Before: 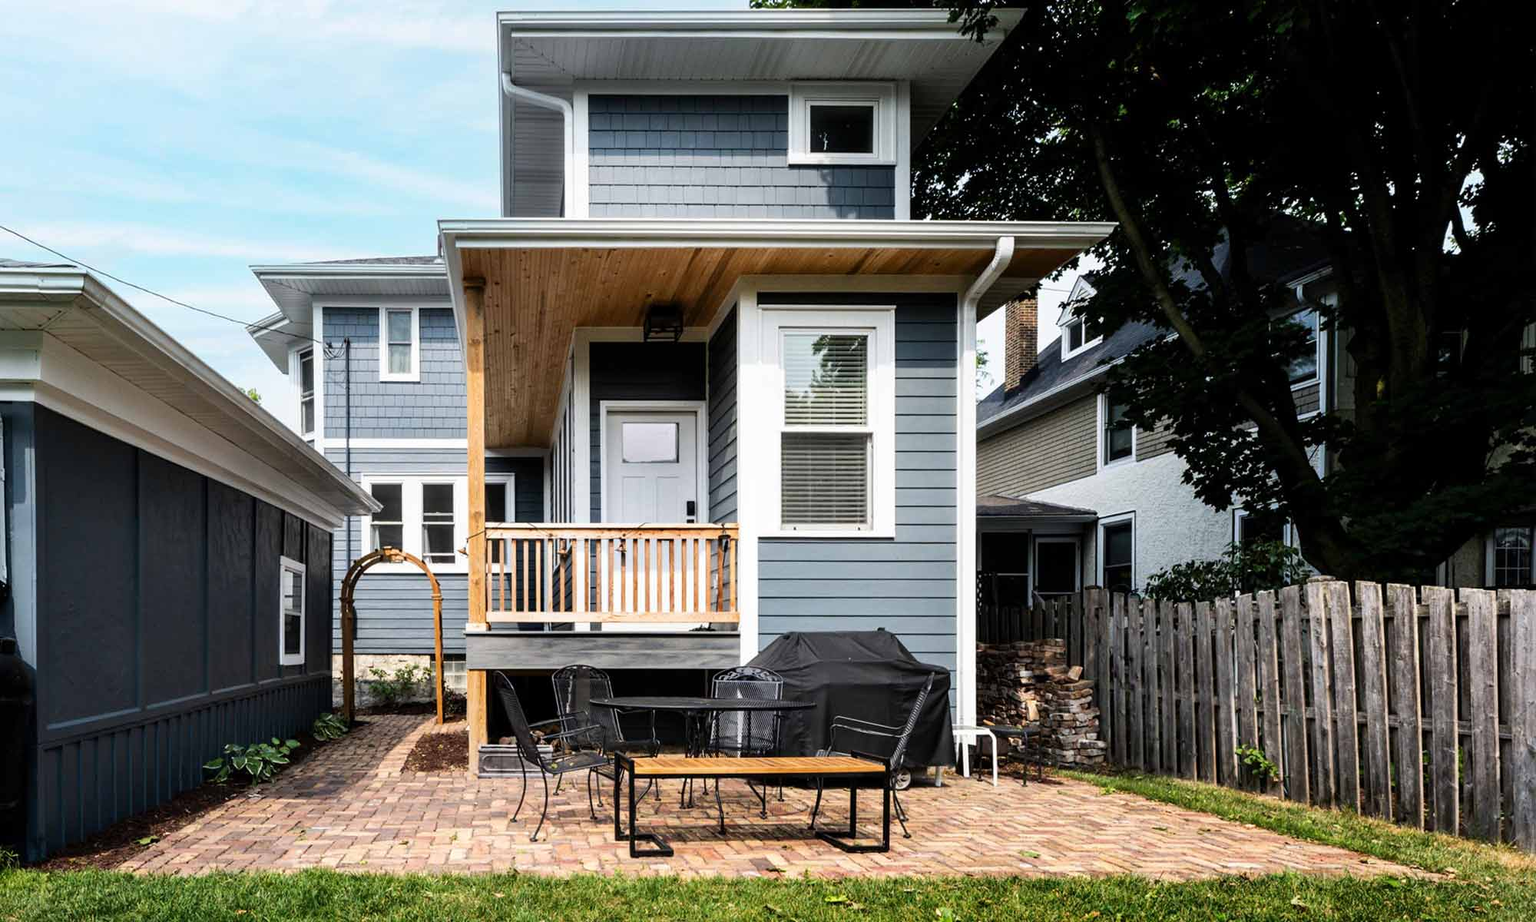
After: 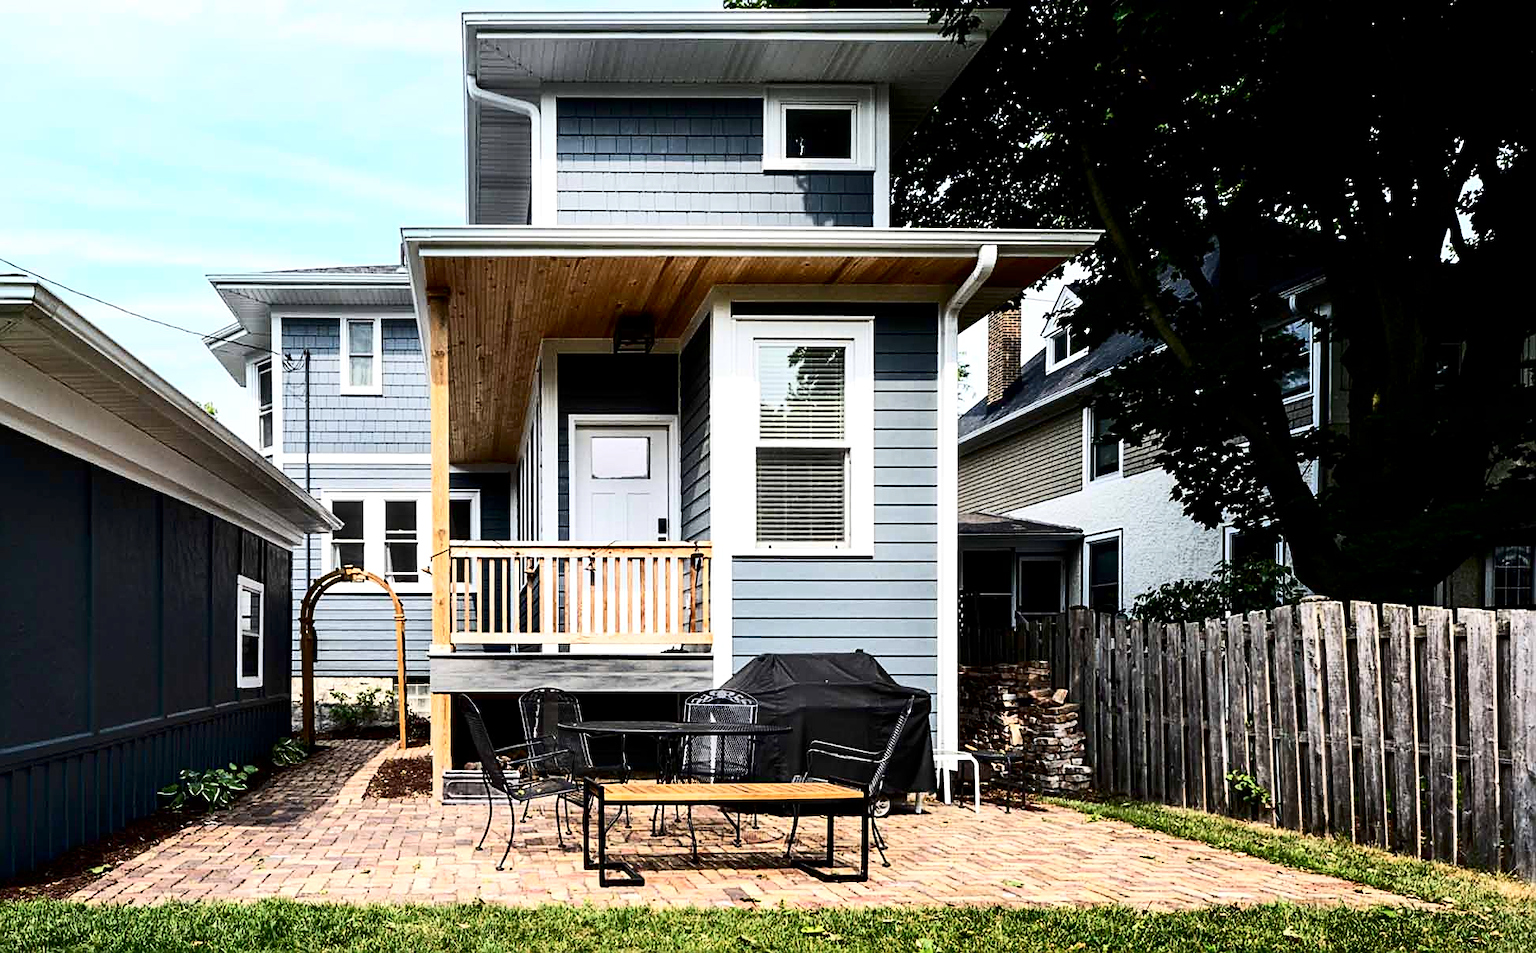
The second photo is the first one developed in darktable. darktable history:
crop and rotate: left 3.329%
exposure: black level correction 0.002, exposure 0.148 EV, compensate exposure bias true, compensate highlight preservation false
sharpen: on, module defaults
contrast brightness saturation: contrast 0.288
